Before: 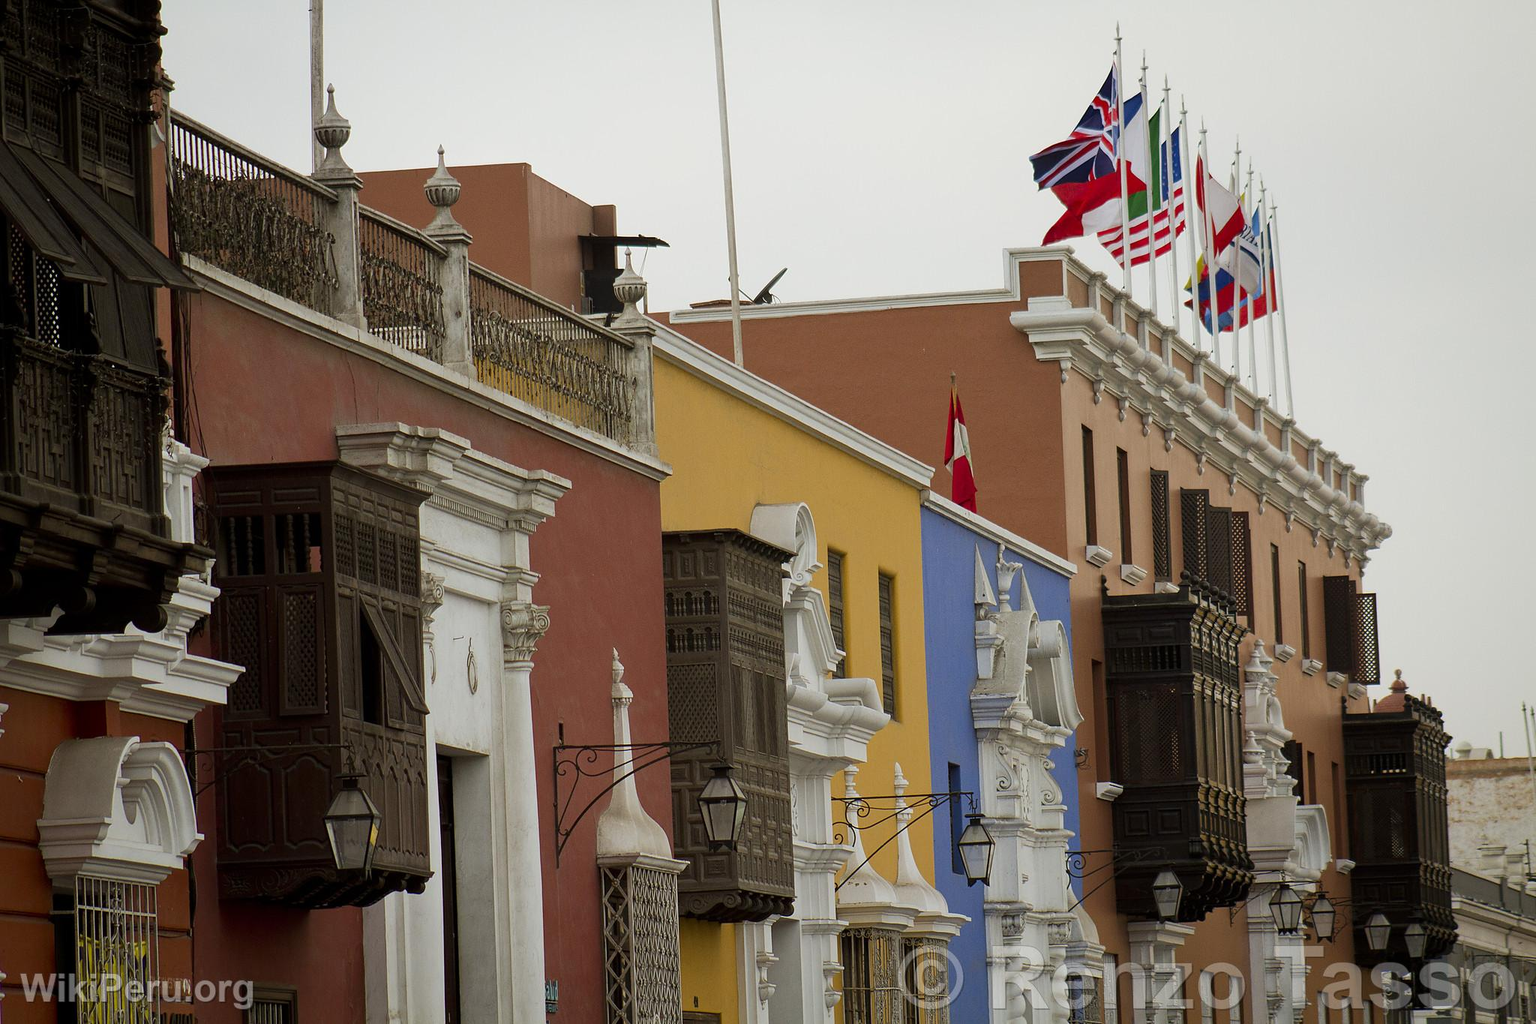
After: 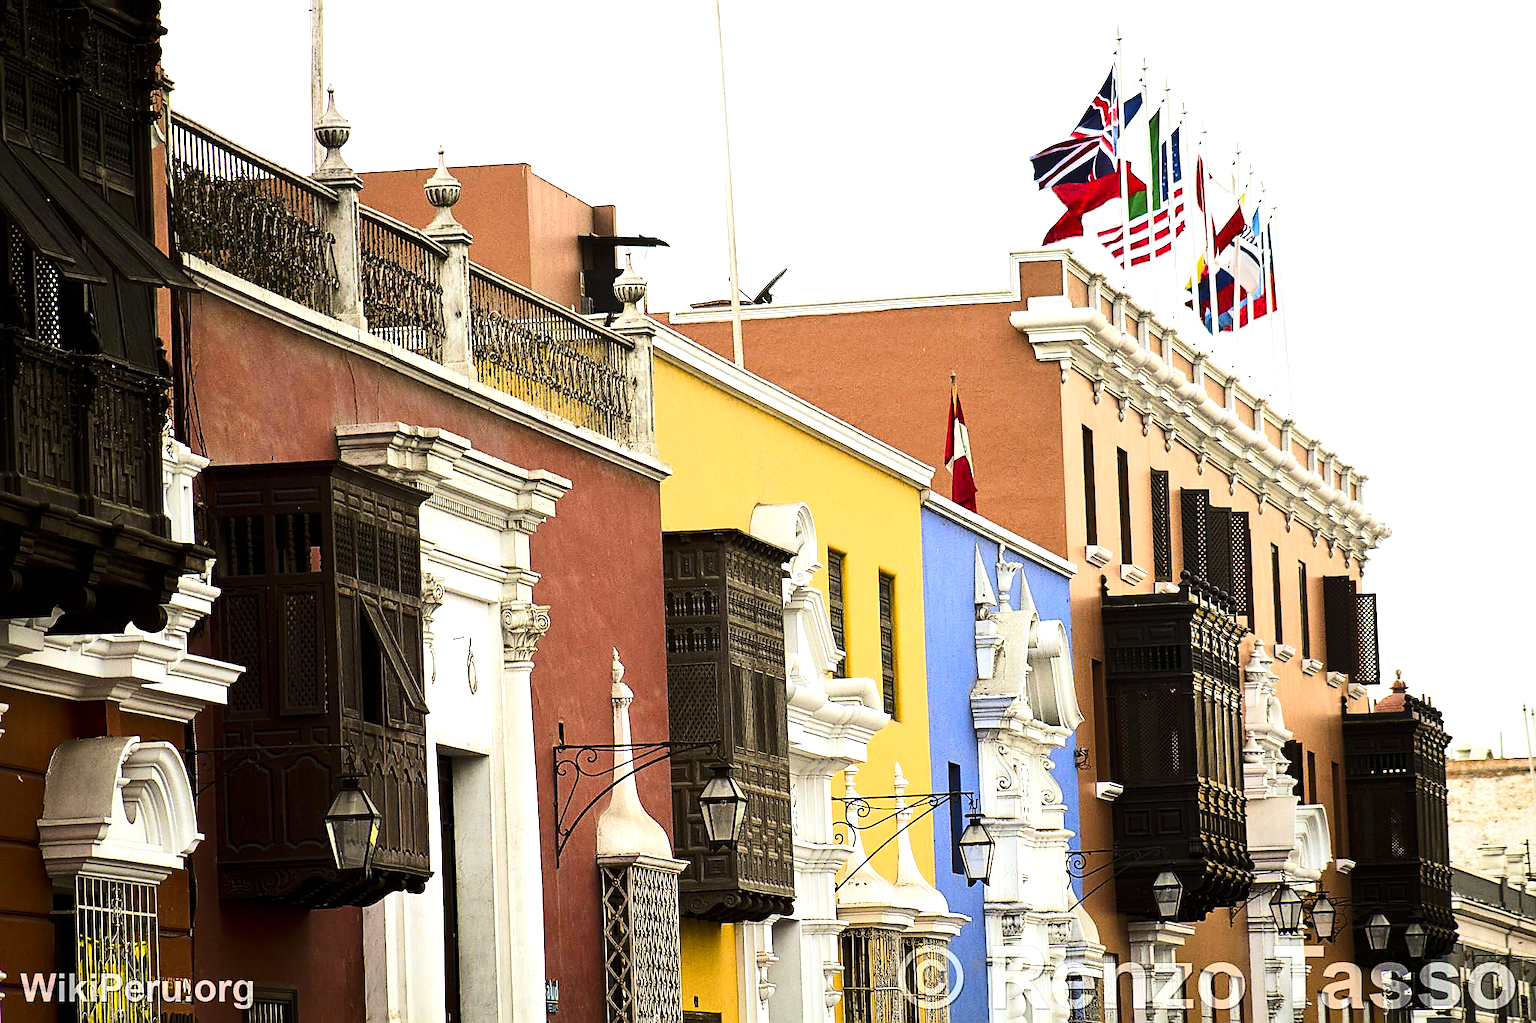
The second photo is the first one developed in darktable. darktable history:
exposure: black level correction 0, exposure 1 EV, compensate highlight preservation false
color balance rgb: shadows lift › luminance -20%, power › hue 72.24°, highlights gain › luminance 15%, global offset › hue 171.6°, perceptual saturation grading › highlights -15%, perceptual saturation grading › shadows 25%, global vibrance 35%, contrast 10%
sharpen: on, module defaults
tone curve: curves: ch0 [(0, 0) (0.288, 0.201) (0.683, 0.793) (1, 1)], color space Lab, linked channels, preserve colors none
